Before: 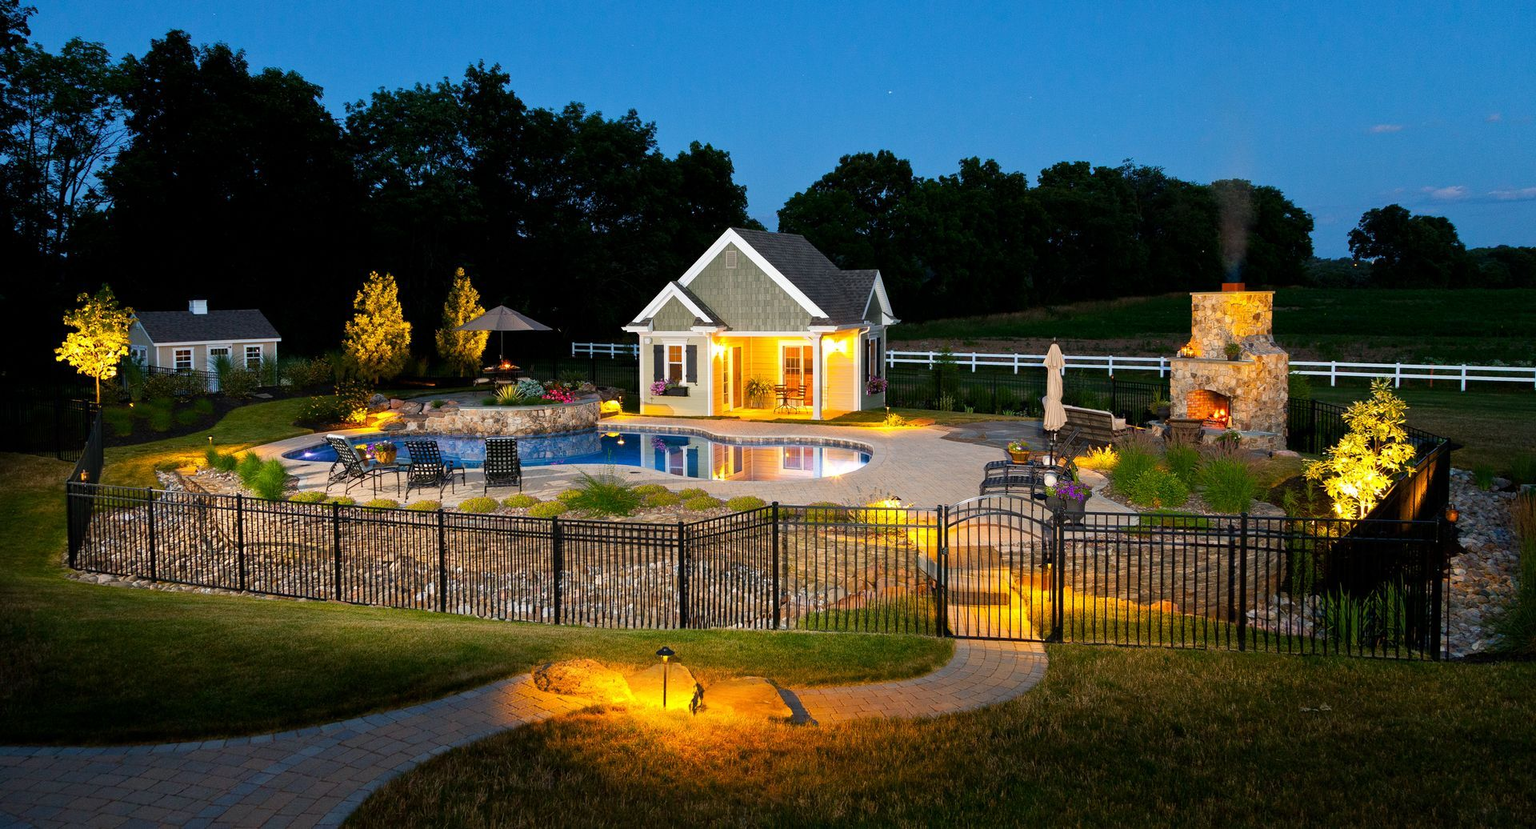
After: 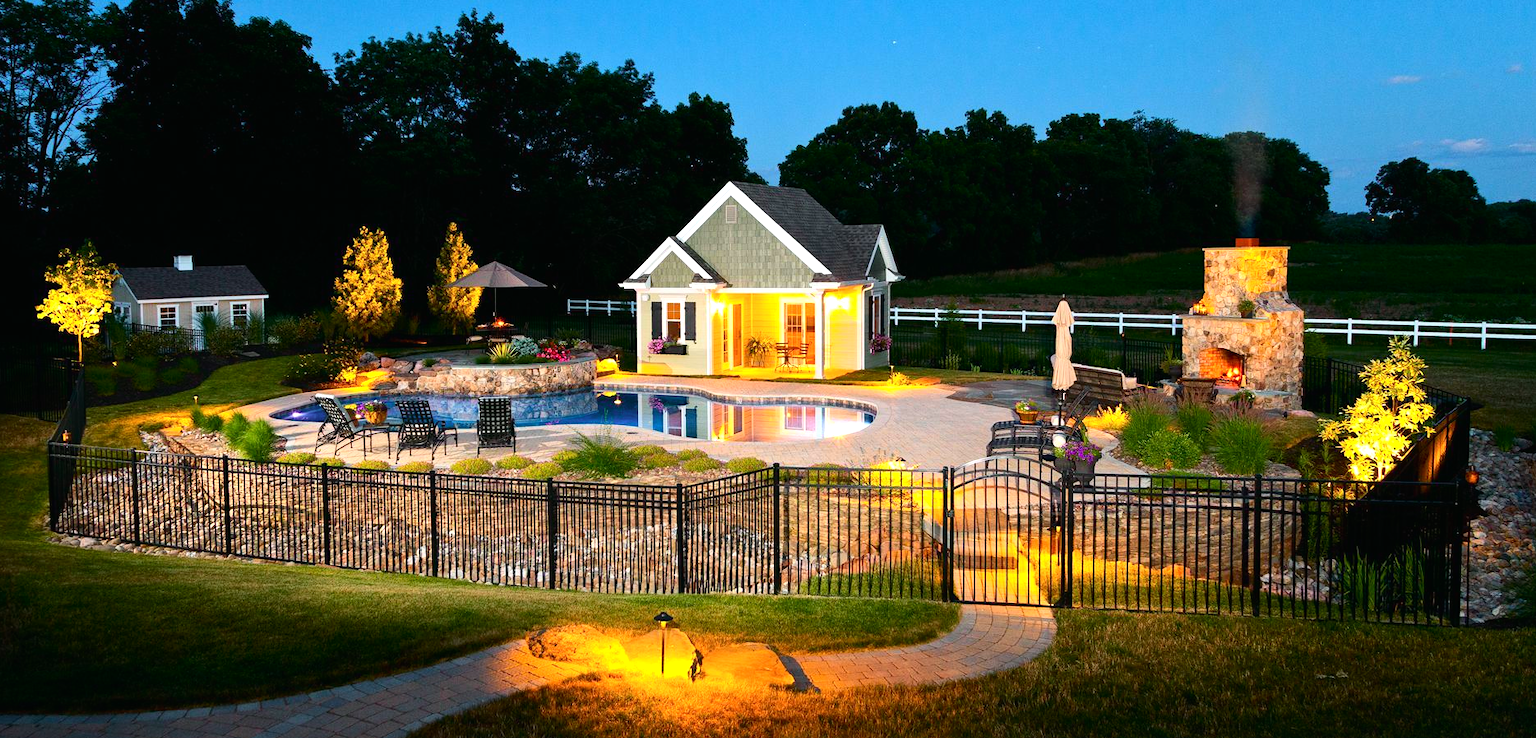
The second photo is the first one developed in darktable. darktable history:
crop: left 1.308%, top 6.187%, right 1.399%, bottom 7.097%
tone equalizer: -8 EV -0.425 EV, -7 EV -0.393 EV, -6 EV -0.318 EV, -5 EV -0.216 EV, -3 EV 0.227 EV, -2 EV 0.35 EV, -1 EV 0.406 EV, +0 EV 0.445 EV, smoothing diameter 24.86%, edges refinement/feathering 12.64, preserve details guided filter
tone curve: curves: ch0 [(0, 0.01) (0.037, 0.032) (0.131, 0.108) (0.275, 0.258) (0.483, 0.512) (0.61, 0.661) (0.696, 0.742) (0.792, 0.834) (0.911, 0.936) (0.997, 0.995)]; ch1 [(0, 0) (0.308, 0.29) (0.425, 0.411) (0.503, 0.502) (0.529, 0.543) (0.683, 0.706) (0.746, 0.77) (1, 1)]; ch2 [(0, 0) (0.225, 0.214) (0.334, 0.339) (0.401, 0.415) (0.485, 0.487) (0.502, 0.502) (0.525, 0.523) (0.545, 0.552) (0.587, 0.61) (0.636, 0.654) (0.711, 0.729) (0.845, 0.855) (0.998, 0.977)], color space Lab, independent channels, preserve colors none
